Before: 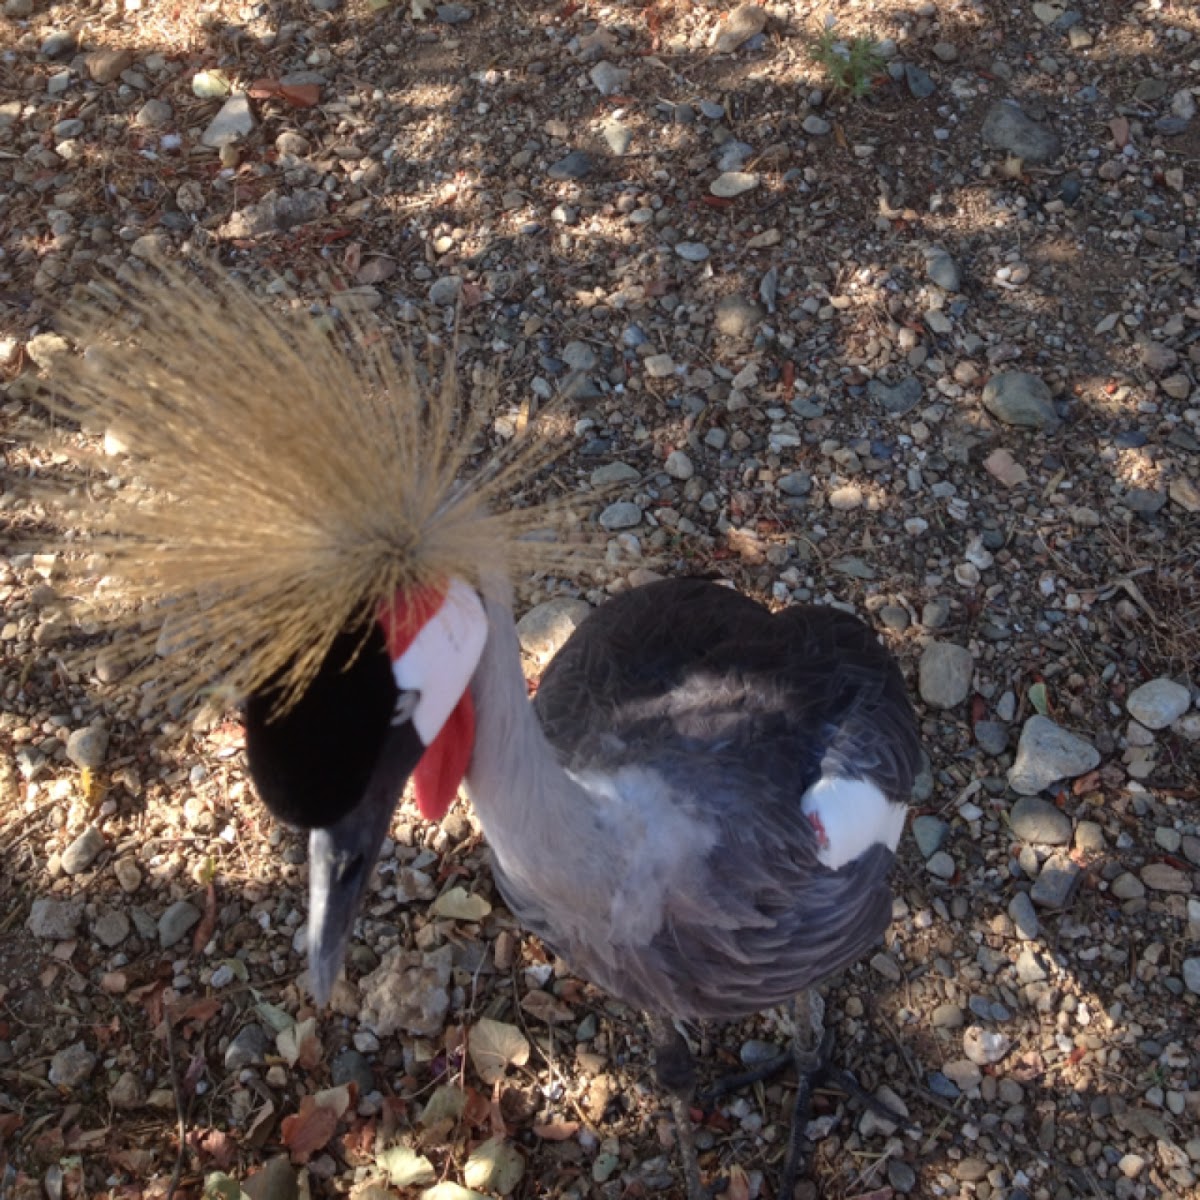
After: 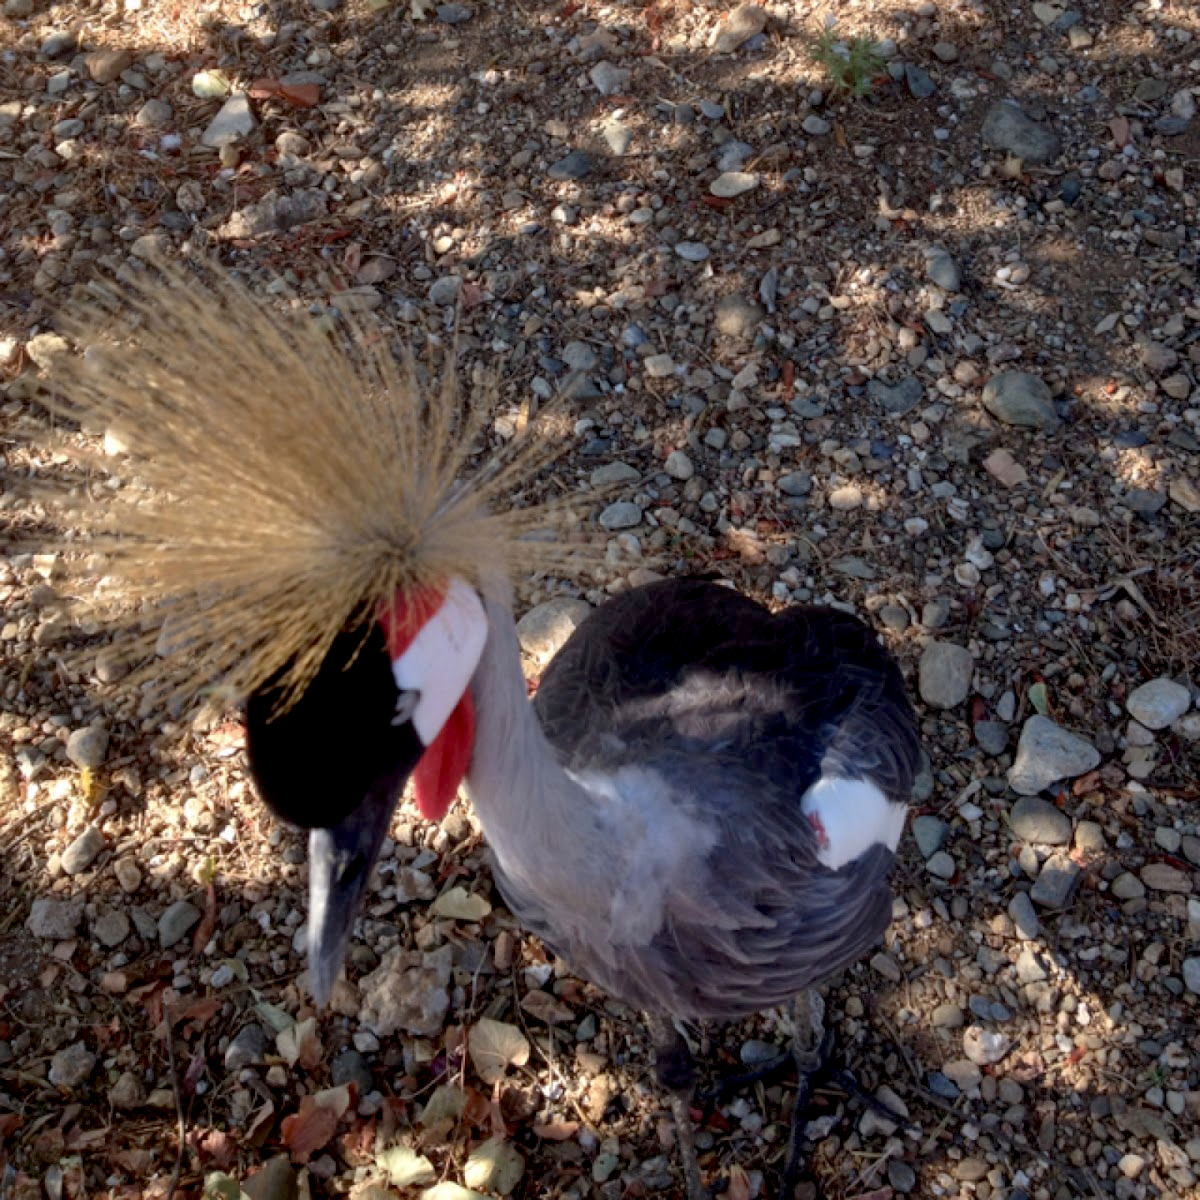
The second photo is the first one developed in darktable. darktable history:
color correction: highlights a* 0.018, highlights b* -0.524
exposure: black level correction 0.012, compensate exposure bias true, compensate highlight preservation false
